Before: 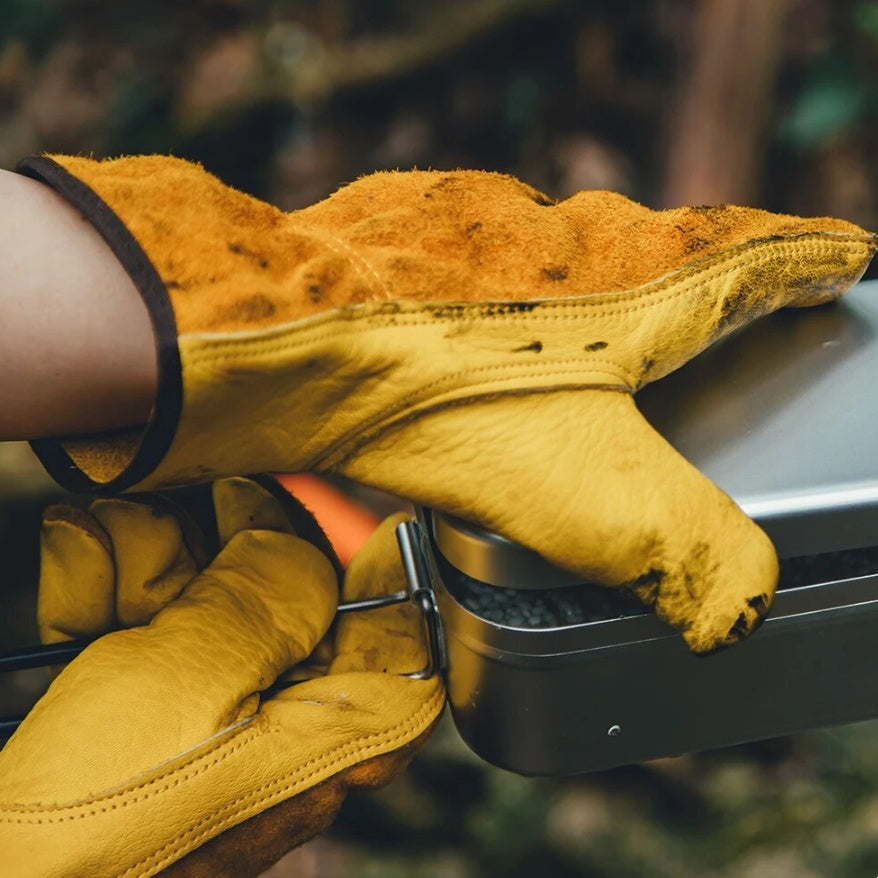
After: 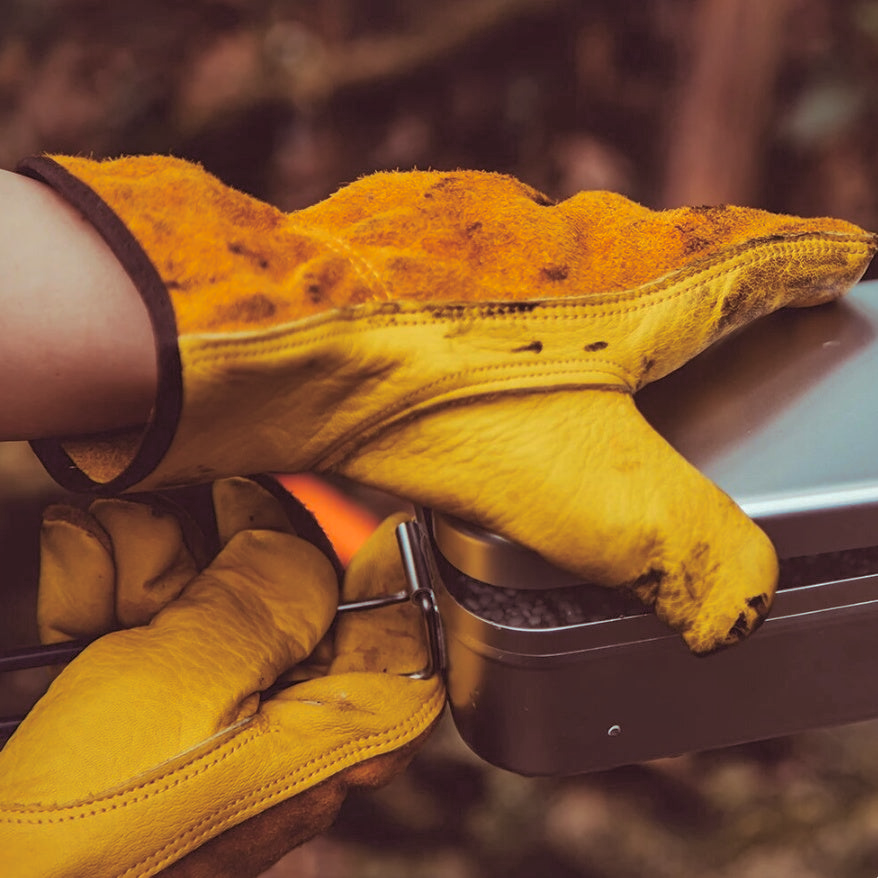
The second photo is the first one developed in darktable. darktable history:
shadows and highlights: on, module defaults
split-toning: highlights › hue 180°
contrast brightness saturation: saturation 0.18
